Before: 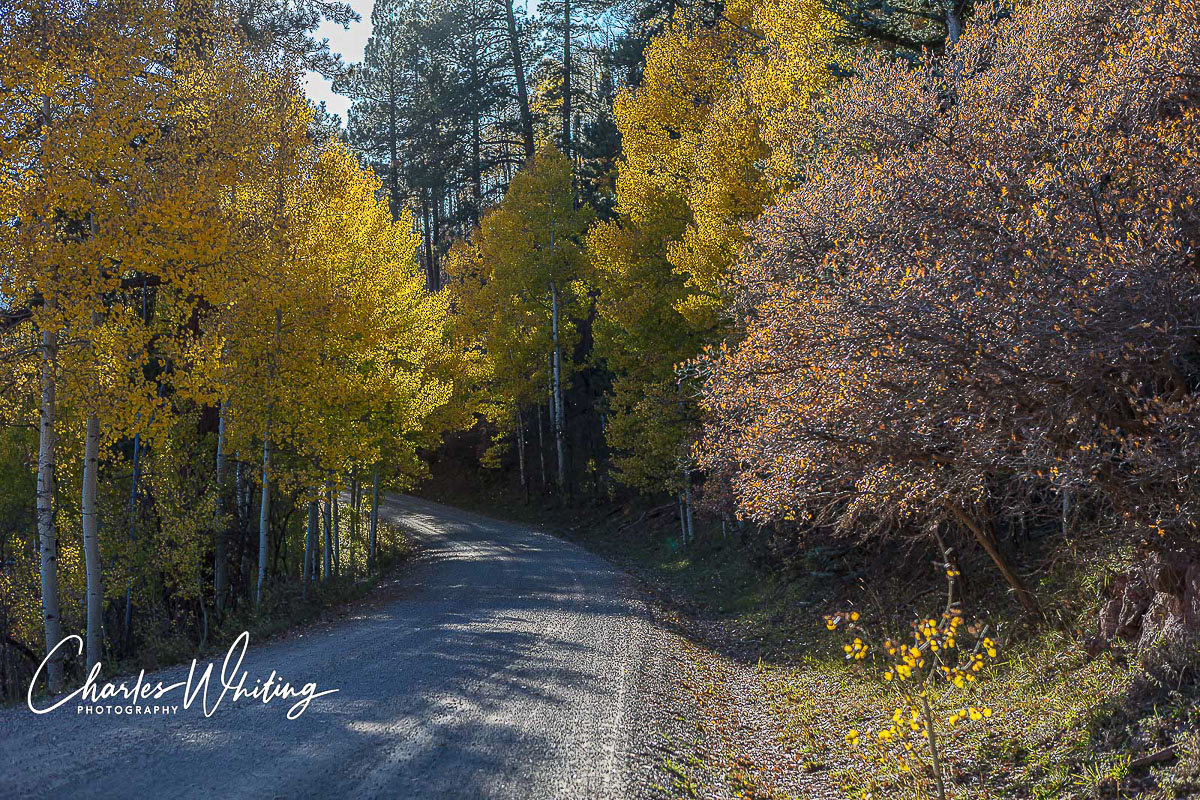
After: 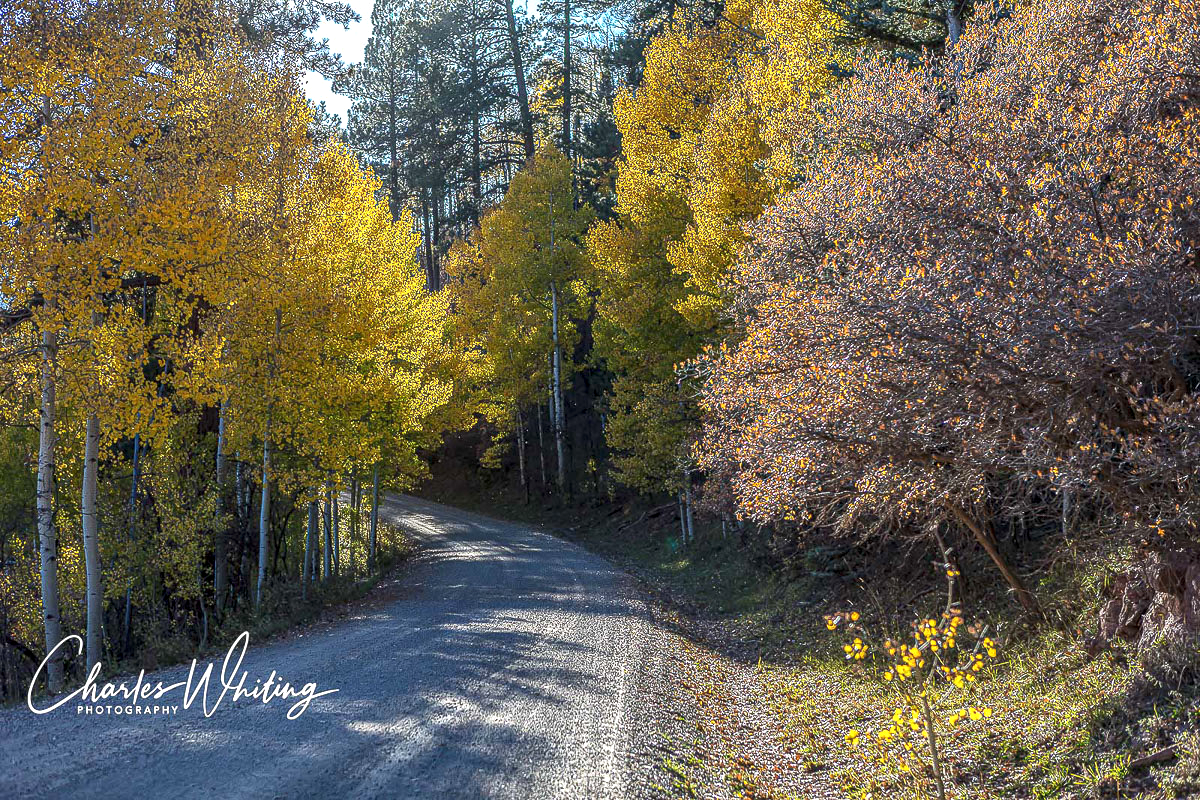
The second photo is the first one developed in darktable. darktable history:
local contrast: on, module defaults
exposure: black level correction 0.001, exposure 0.499 EV, compensate exposure bias true, compensate highlight preservation false
